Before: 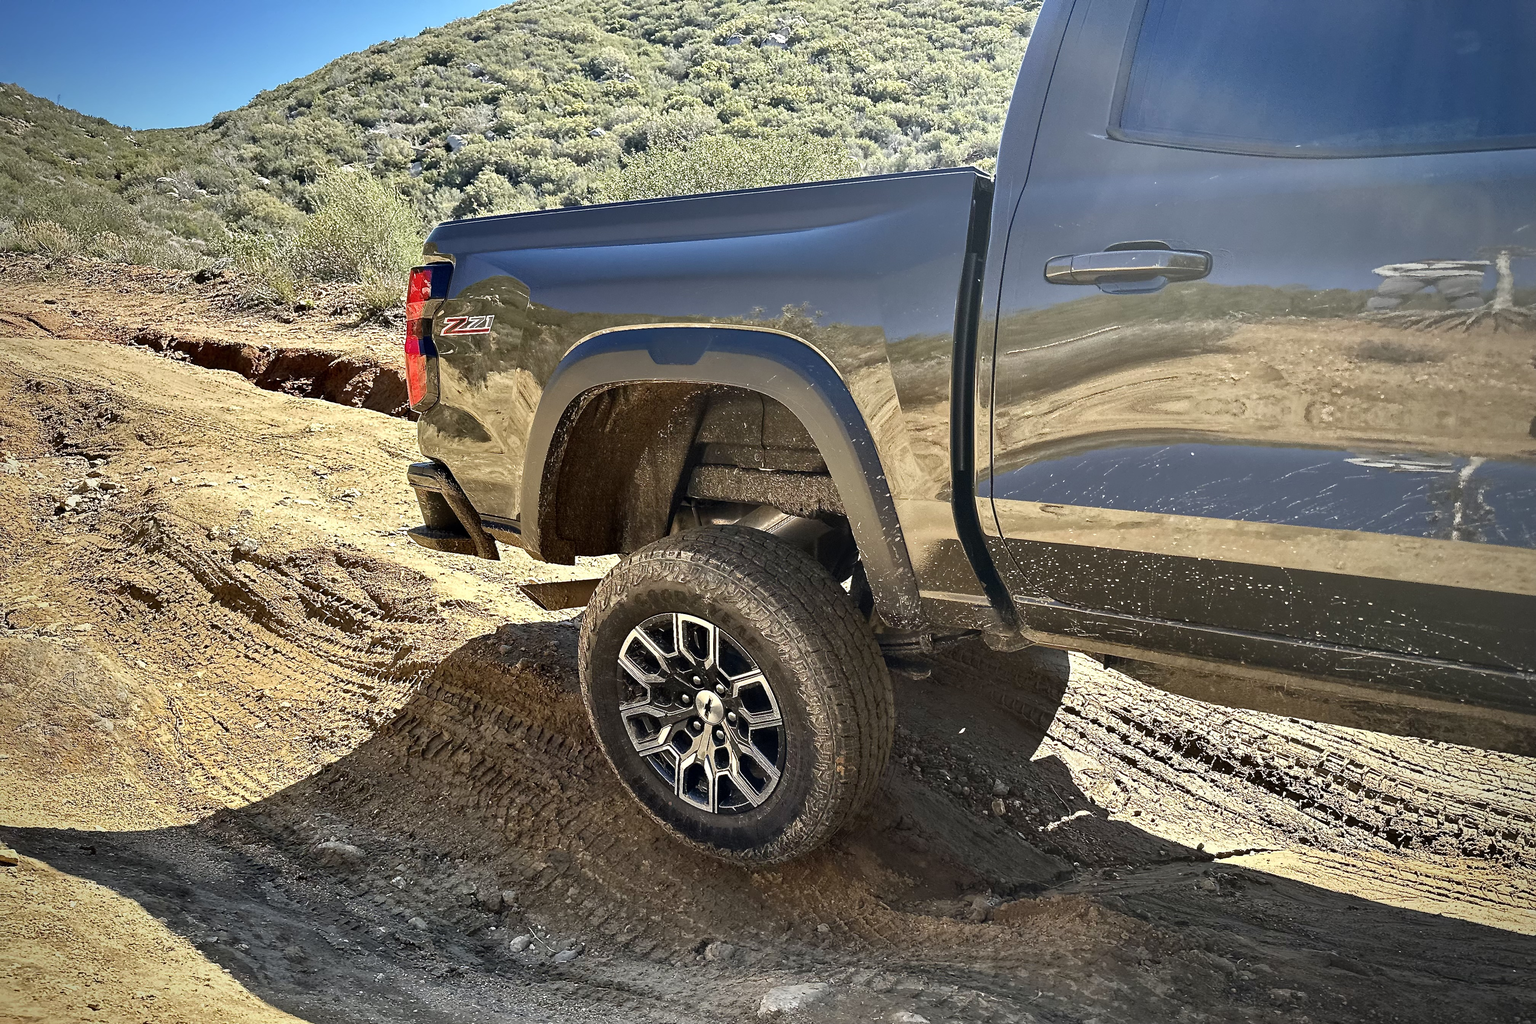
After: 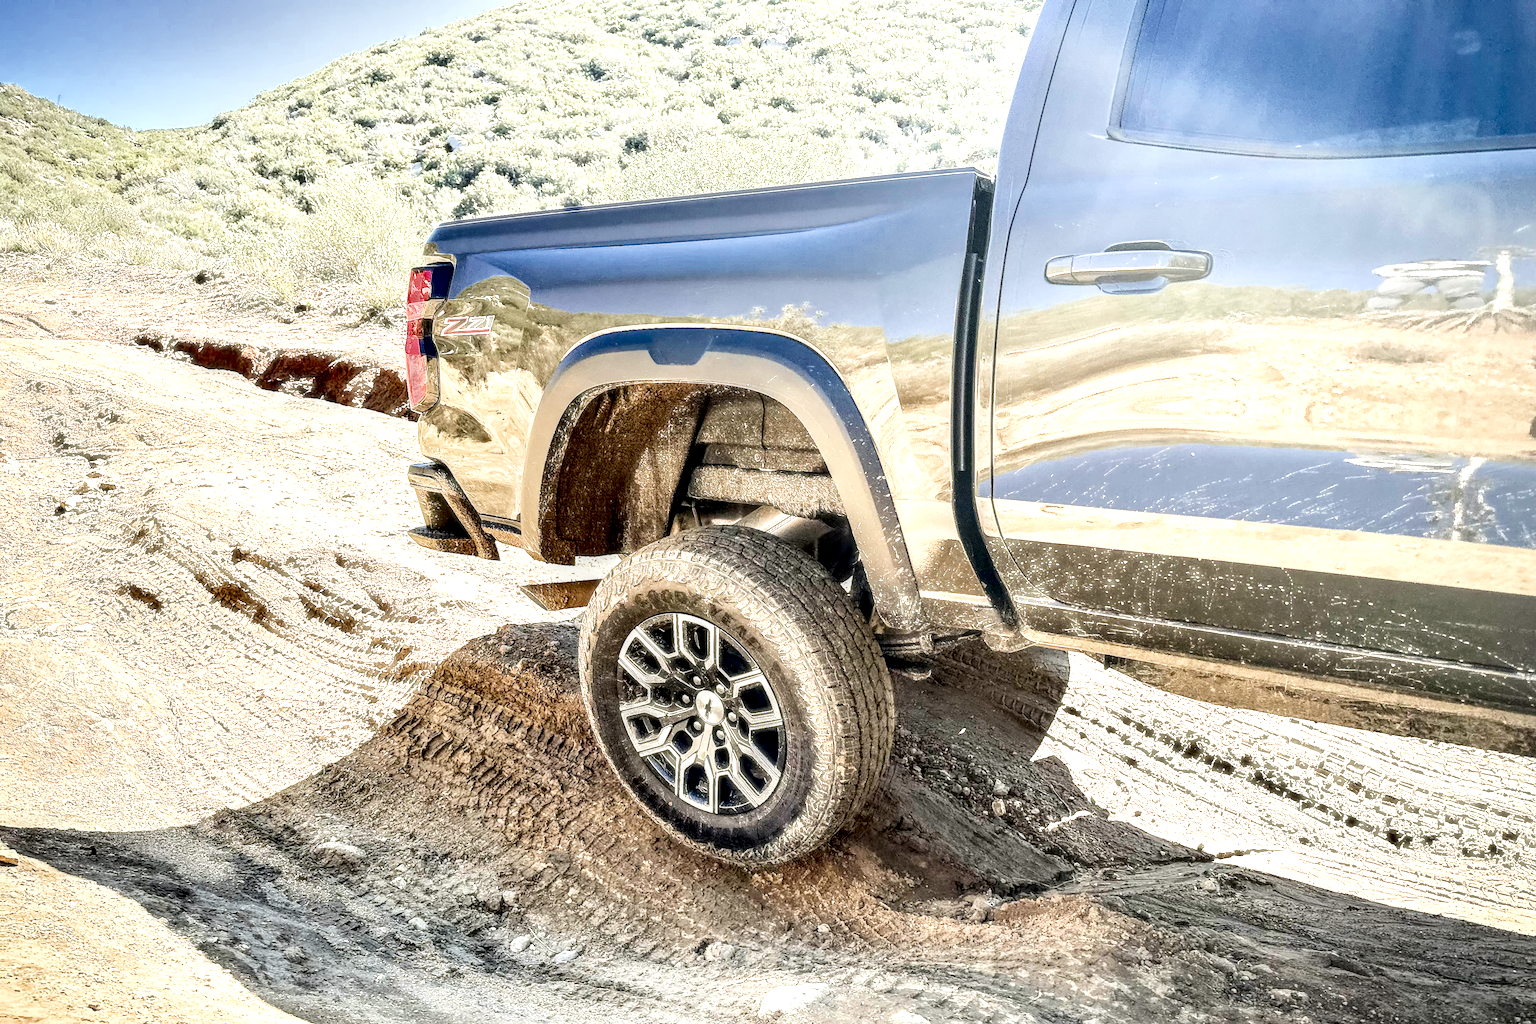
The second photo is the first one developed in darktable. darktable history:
haze removal: strength -0.1, adaptive false
contrast brightness saturation: contrast 0.28
filmic rgb: middle gray luminance 4.29%, black relative exposure -13 EV, white relative exposure 5 EV, threshold 6 EV, target black luminance 0%, hardness 5.19, latitude 59.69%, contrast 0.767, highlights saturation mix 5%, shadows ↔ highlights balance 25.95%, add noise in highlights 0, color science v3 (2019), use custom middle-gray values true, iterations of high-quality reconstruction 0, contrast in highlights soft, enable highlight reconstruction true
local contrast: highlights 19%, detail 186%
